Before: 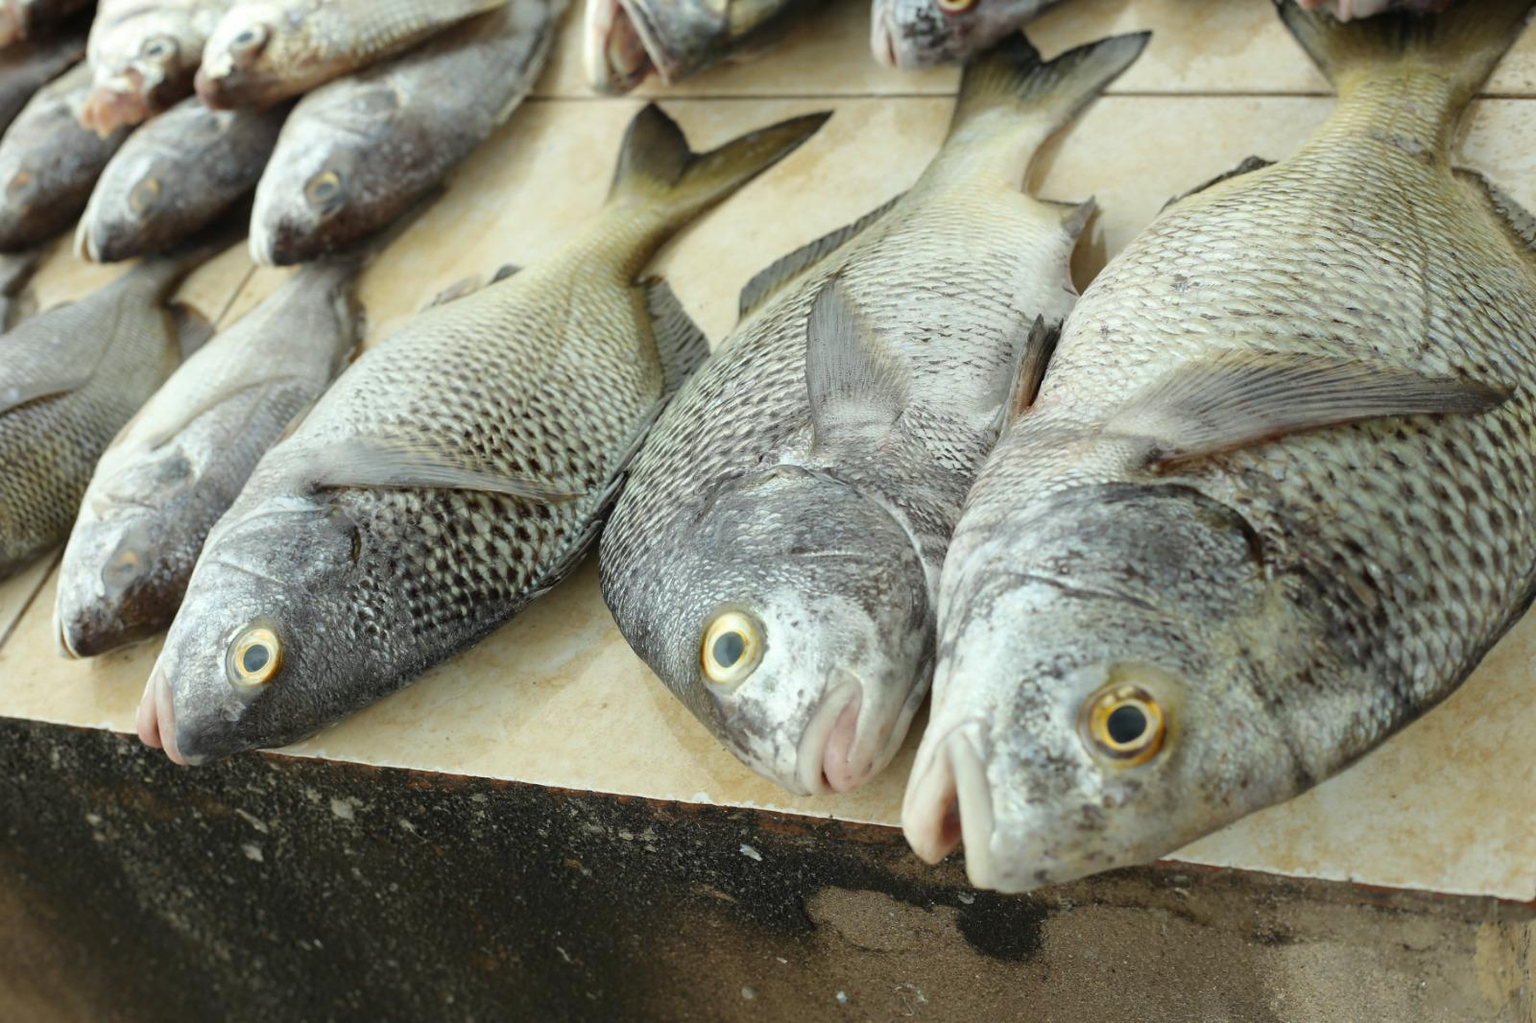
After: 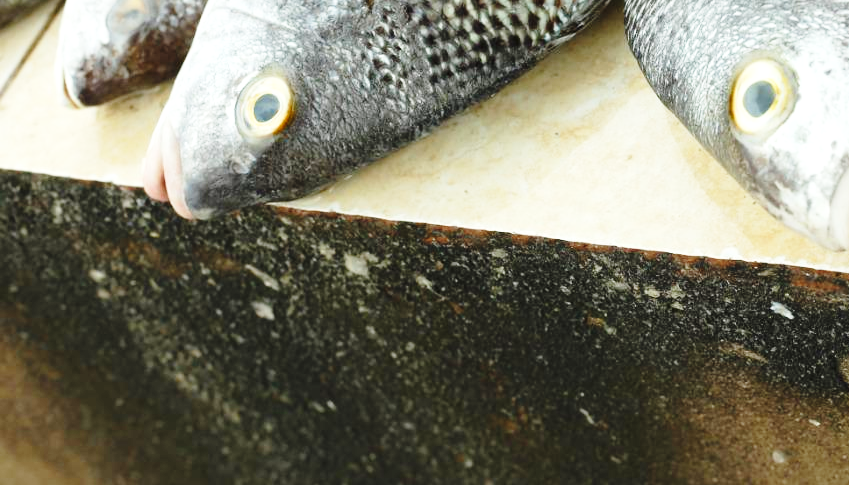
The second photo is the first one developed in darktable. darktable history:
crop and rotate: top 54.28%, right 46.88%, bottom 0.175%
base curve: curves: ch0 [(0, 0) (0.028, 0.03) (0.121, 0.232) (0.46, 0.748) (0.859, 0.968) (1, 1)], preserve colors none
exposure: exposure 0.368 EV, compensate highlight preservation false
